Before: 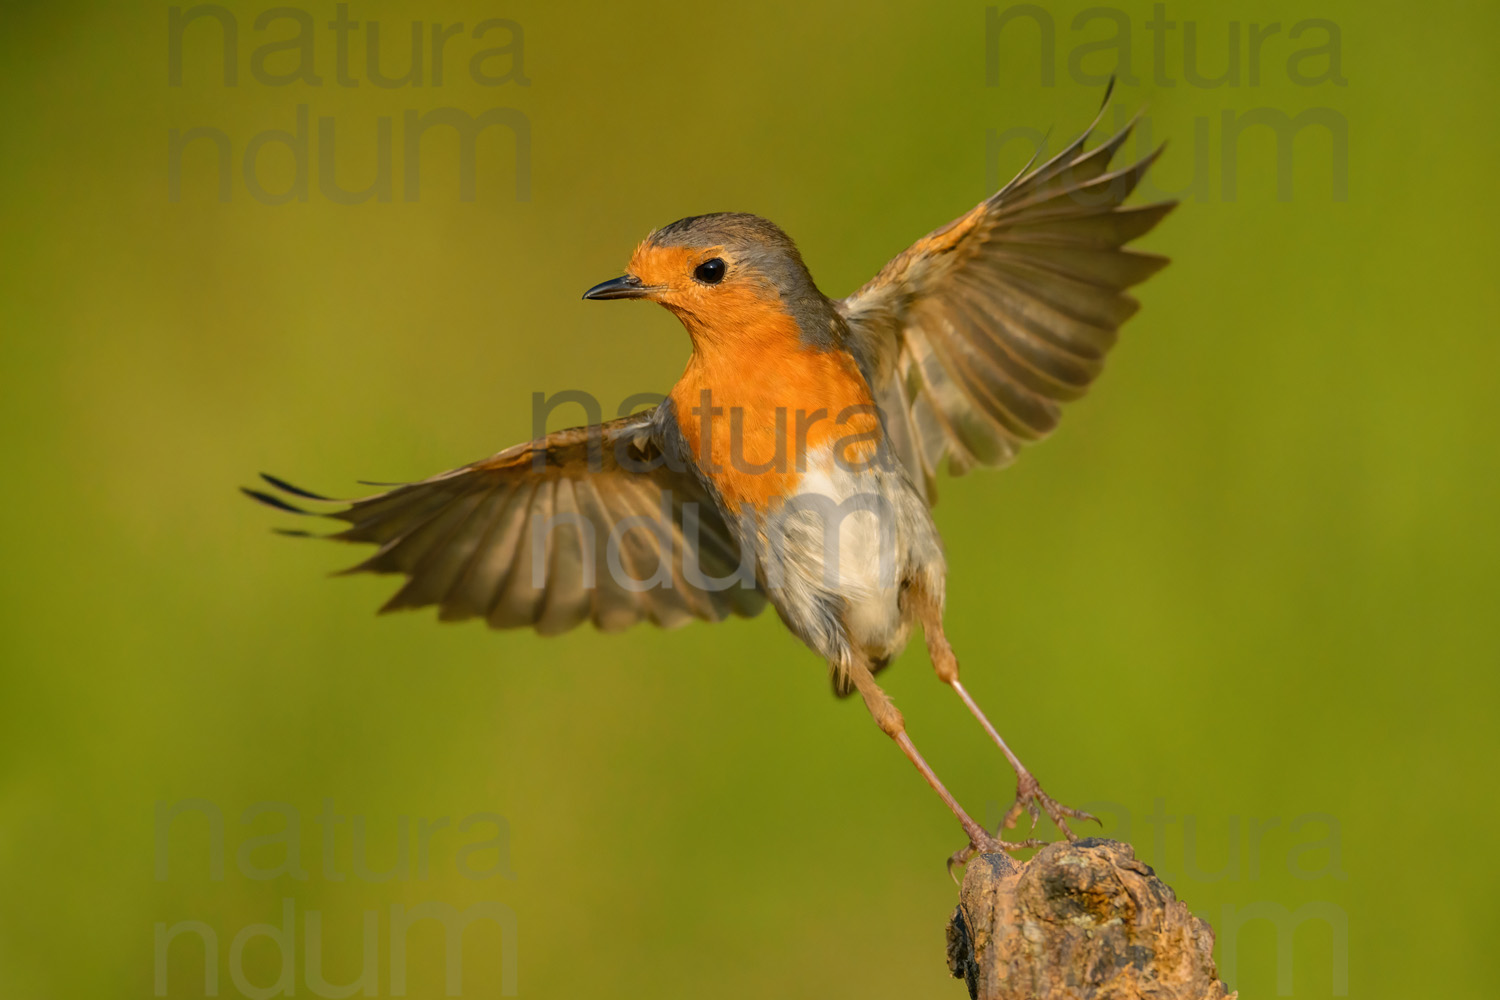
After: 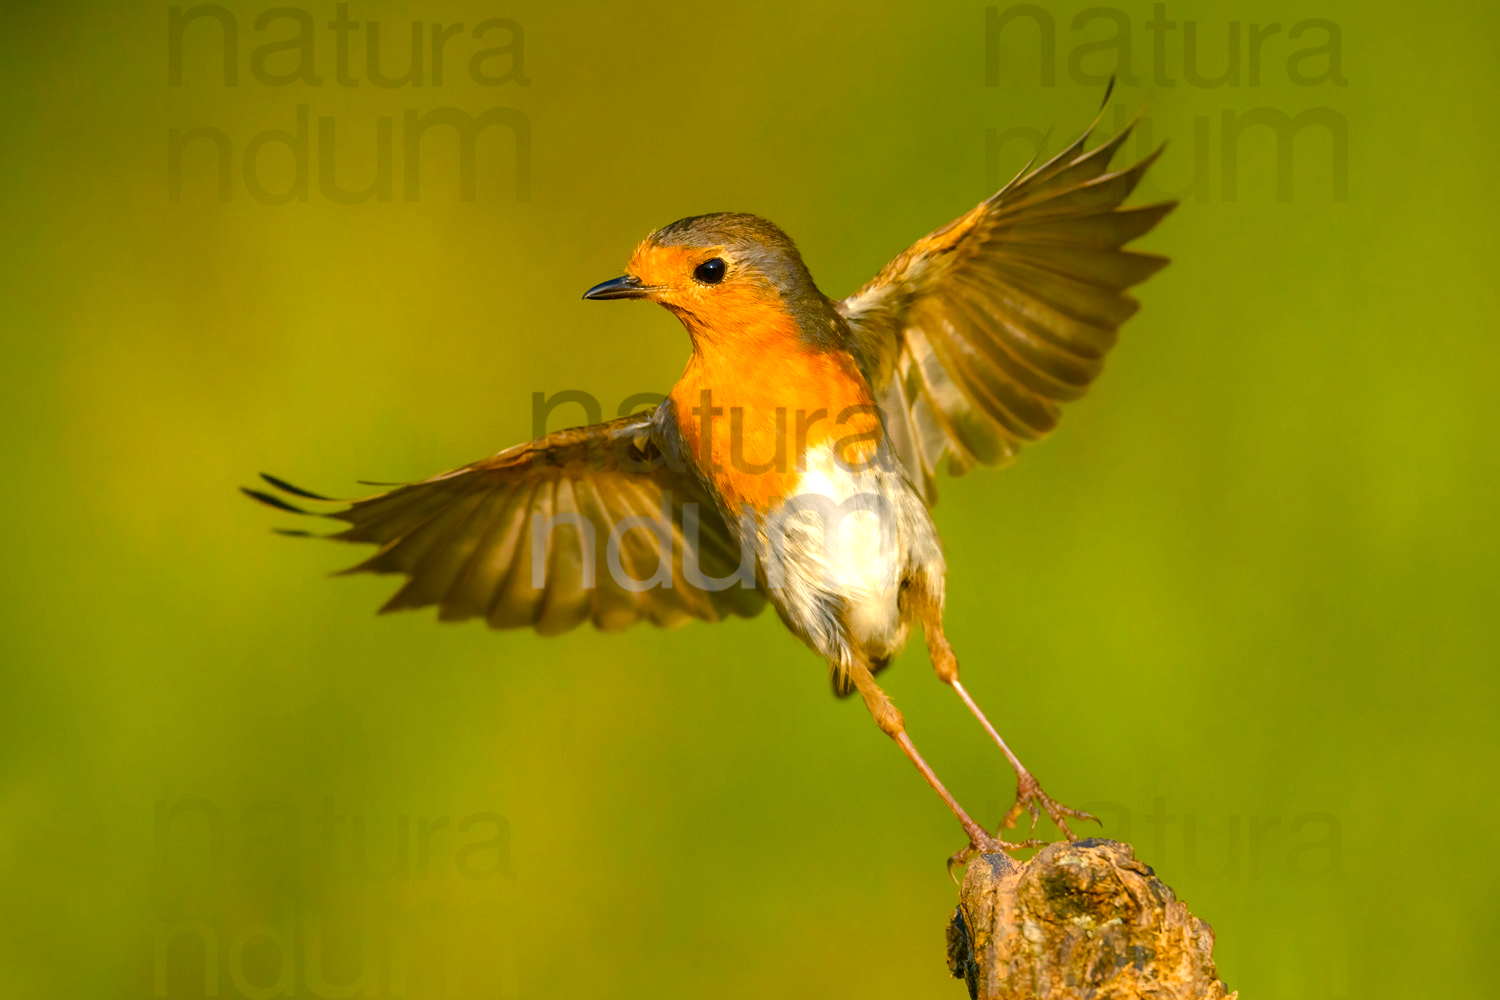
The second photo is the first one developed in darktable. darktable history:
color balance rgb: linear chroma grading › shadows -2.2%, linear chroma grading › highlights -15%, linear chroma grading › global chroma -10%, linear chroma grading › mid-tones -10%, perceptual saturation grading › global saturation 45%, perceptual saturation grading › highlights -50%, perceptual saturation grading › shadows 30%, perceptual brilliance grading › global brilliance 18%, global vibrance 45%
tone equalizer: -8 EV -0.001 EV, -7 EV 0.001 EV, -6 EV -0.002 EV, -5 EV -0.003 EV, -4 EV -0.062 EV, -3 EV -0.222 EV, -2 EV -0.267 EV, -1 EV 0.105 EV, +0 EV 0.303 EV
